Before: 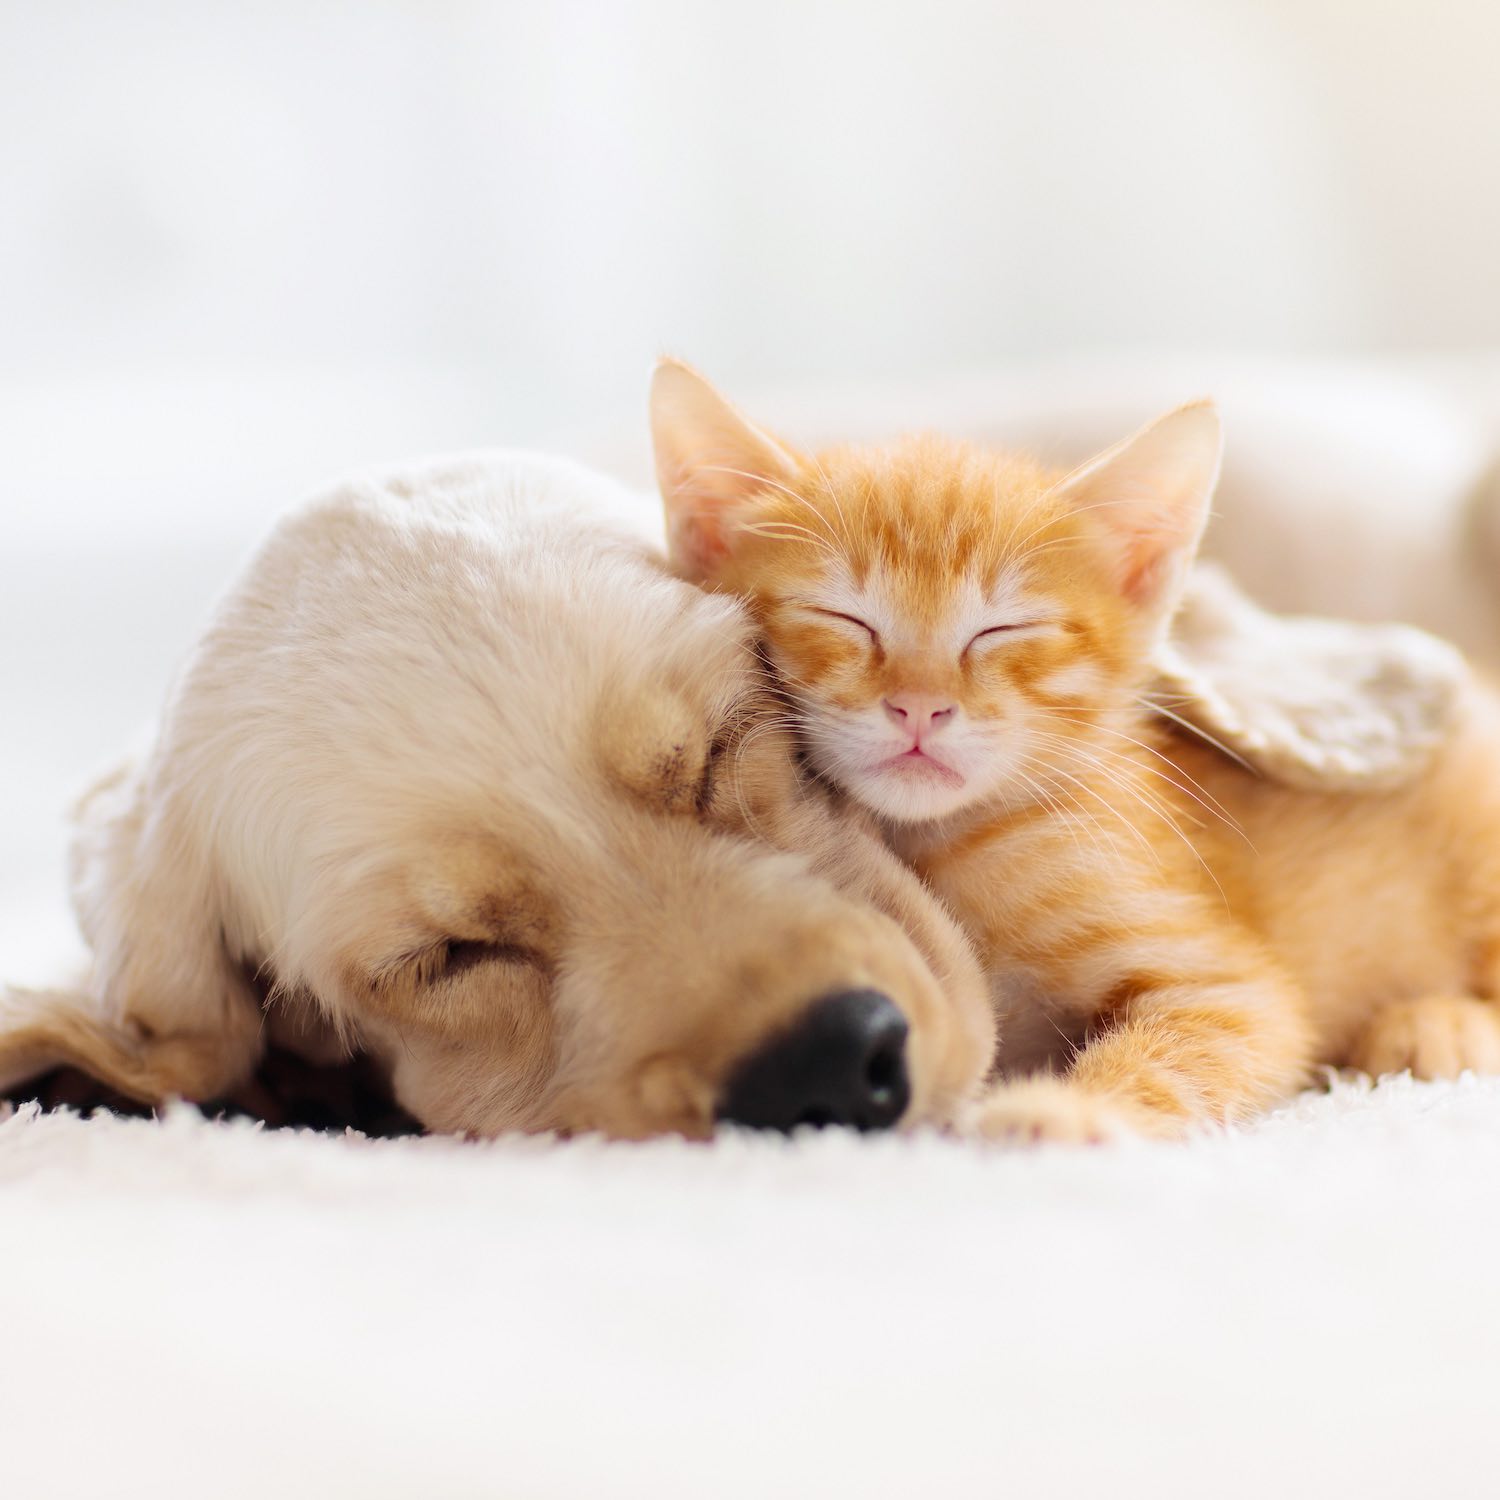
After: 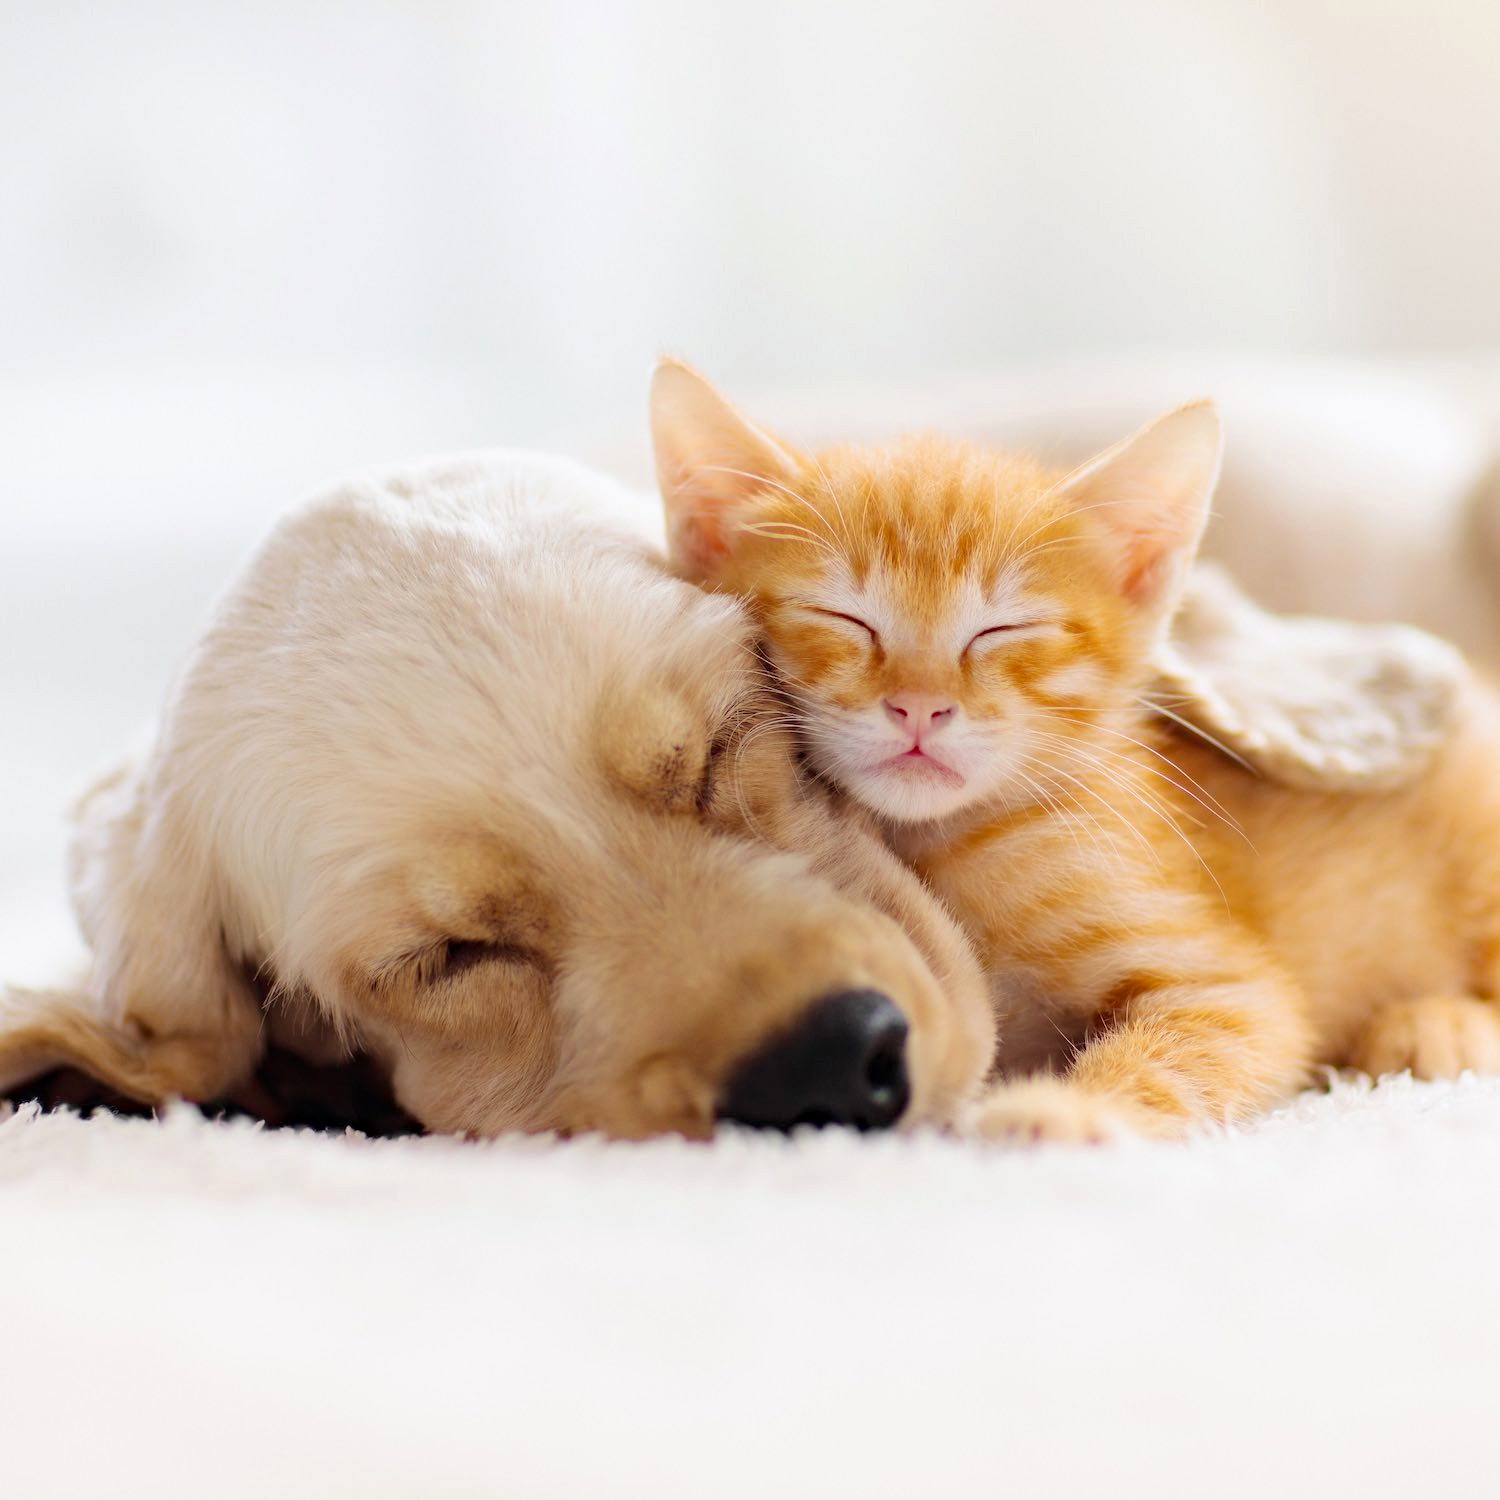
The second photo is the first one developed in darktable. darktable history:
haze removal: strength 0.288, distance 0.252, adaptive false
